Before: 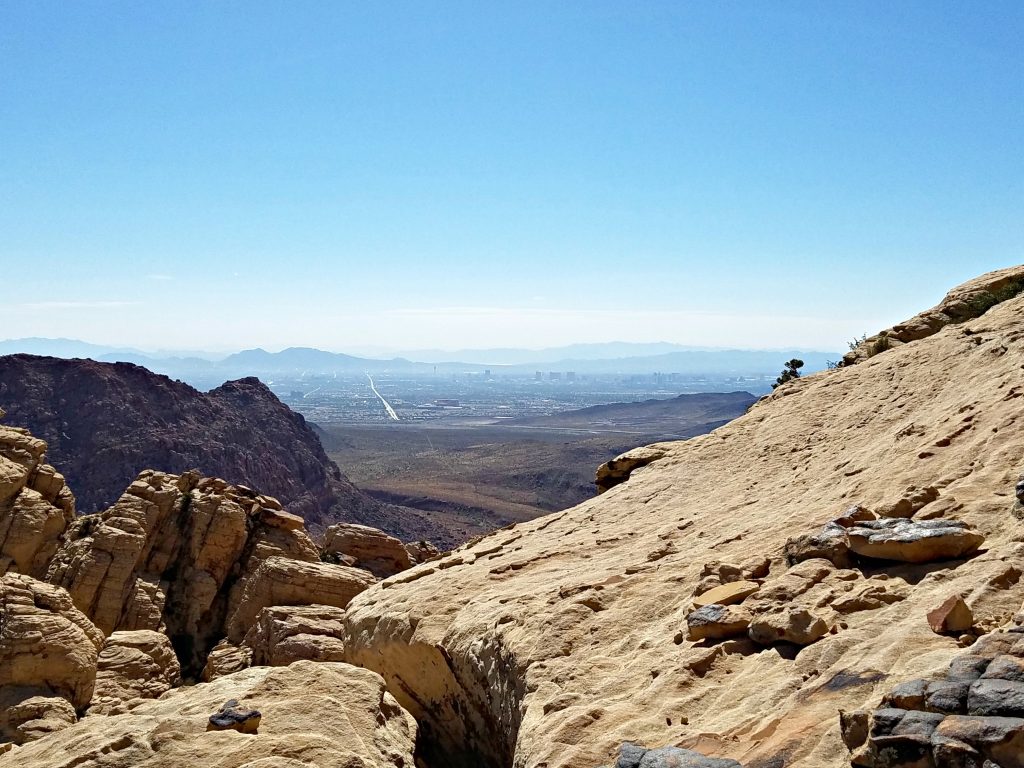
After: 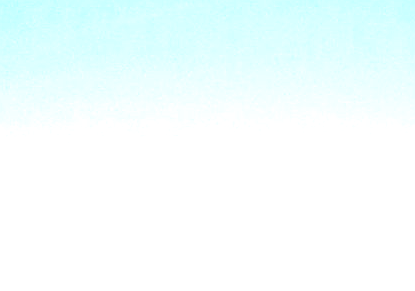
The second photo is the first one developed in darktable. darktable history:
velvia: strength 10%
crop: left 15.452%, top 5.459%, right 43.956%, bottom 56.62%
color balance rgb: shadows lift › chroma 2%, shadows lift › hue 217.2°, power › chroma 0.25%, power › hue 60°, highlights gain › chroma 1.5%, highlights gain › hue 309.6°, global offset › luminance -0.25%, perceptual saturation grading › global saturation 15%, global vibrance 15%
tone equalizer: -8 EV -0.001 EV, -7 EV 0.001 EV, -6 EV -0.002 EV, -5 EV -0.003 EV, -4 EV -0.062 EV, -3 EV -0.222 EV, -2 EV -0.267 EV, -1 EV 0.105 EV, +0 EV 0.303 EV
sharpen: on, module defaults
tone curve: curves: ch0 [(0, 0.013) (0.175, 0.11) (0.337, 0.304) (0.498, 0.485) (0.78, 0.742) (0.993, 0.954)]; ch1 [(0, 0) (0.294, 0.184) (0.359, 0.34) (0.362, 0.35) (0.43, 0.41) (0.469, 0.463) (0.495, 0.502) (0.54, 0.563) (0.612, 0.641) (1, 1)]; ch2 [(0, 0) (0.44, 0.437) (0.495, 0.502) (0.524, 0.534) (0.557, 0.56) (0.634, 0.654) (0.728, 0.722) (1, 1)], color space Lab, independent channels, preserve colors none
bloom: on, module defaults
exposure: black level correction 0, exposure 1.2 EV, compensate exposure bias true, compensate highlight preservation false
